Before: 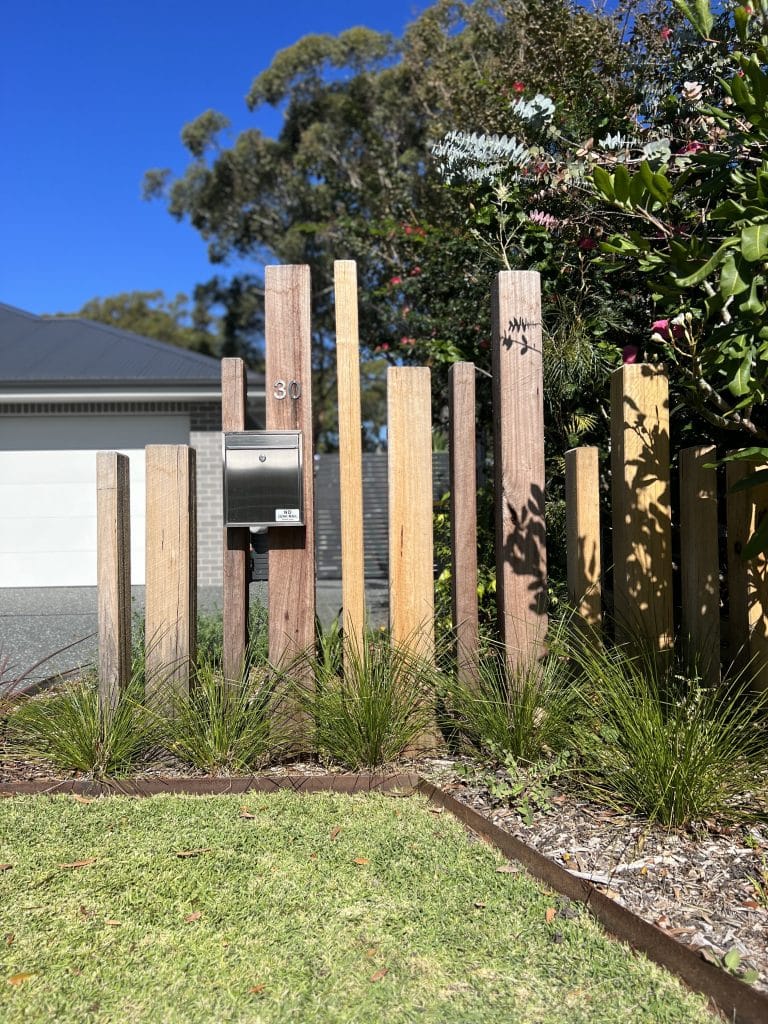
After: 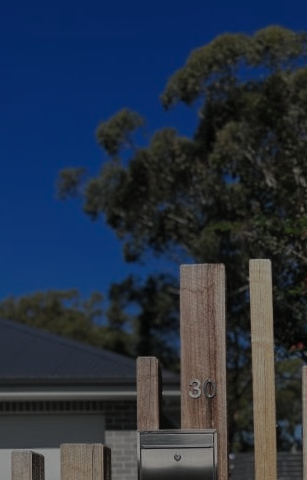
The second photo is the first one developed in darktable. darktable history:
contrast brightness saturation: contrast 0.204, brightness 0.168, saturation 0.22
exposure: exposure -2.412 EV, compensate highlight preservation false
color zones: curves: ch0 [(0, 0.5) (0.125, 0.4) (0.25, 0.5) (0.375, 0.4) (0.5, 0.4) (0.625, 0.35) (0.75, 0.35) (0.875, 0.5)]; ch1 [(0, 0.35) (0.125, 0.45) (0.25, 0.35) (0.375, 0.35) (0.5, 0.35) (0.625, 0.35) (0.75, 0.45) (0.875, 0.35)]; ch2 [(0, 0.6) (0.125, 0.5) (0.25, 0.5) (0.375, 0.6) (0.5, 0.6) (0.625, 0.5) (0.75, 0.5) (0.875, 0.5)]
crop and rotate: left 11.175%, top 0.117%, right 48.801%, bottom 52.924%
